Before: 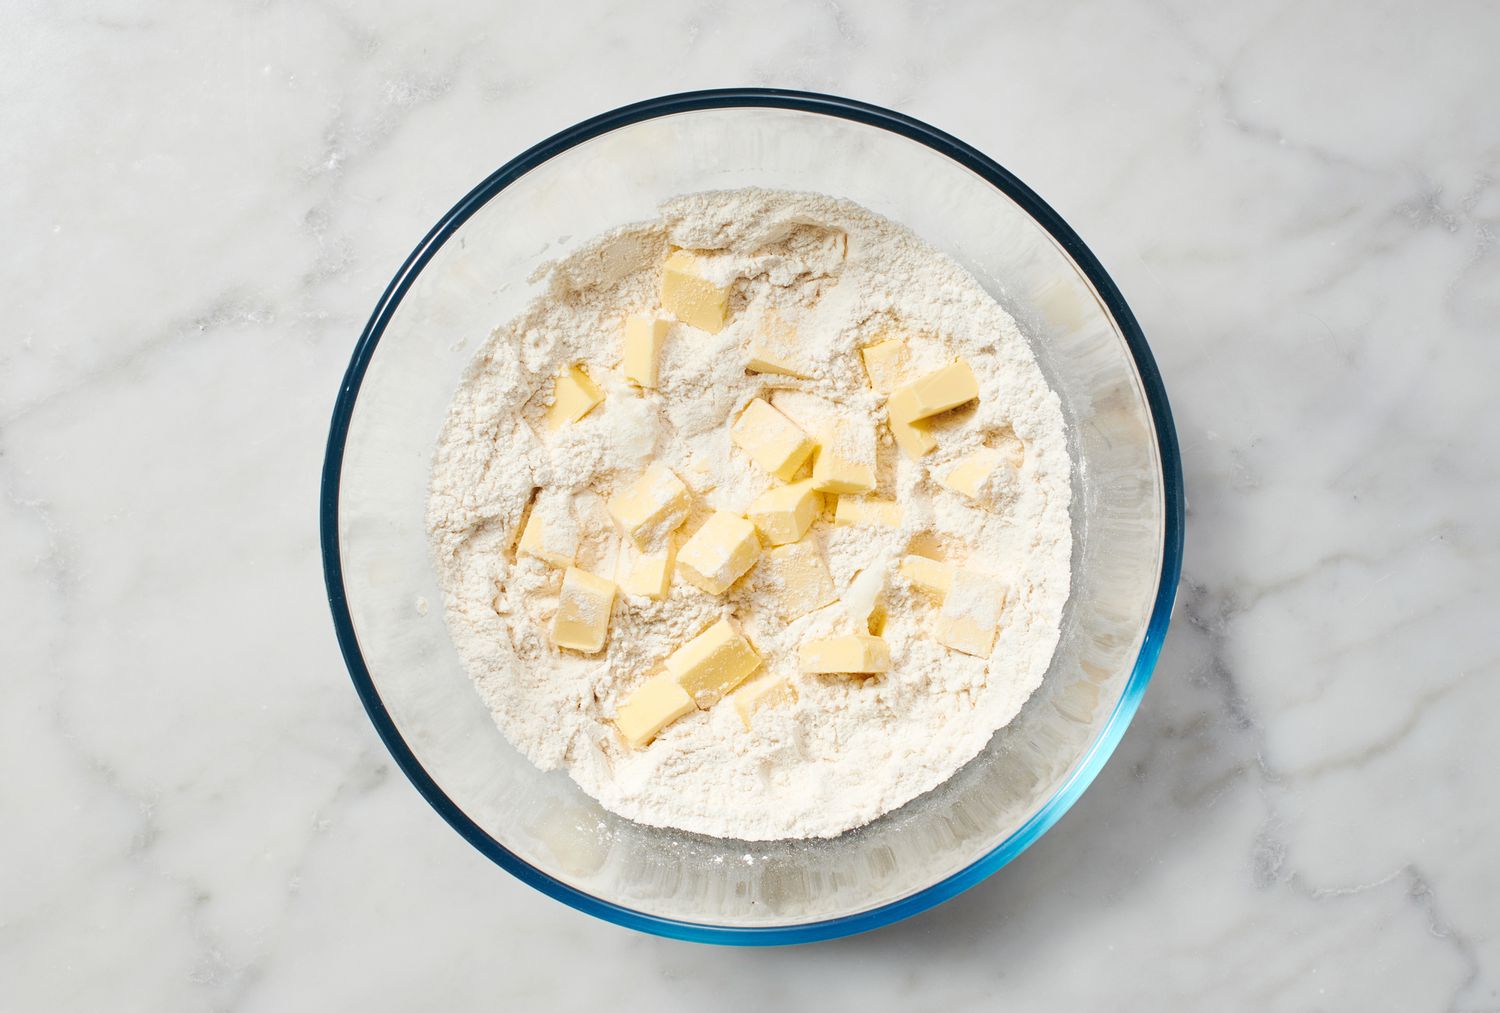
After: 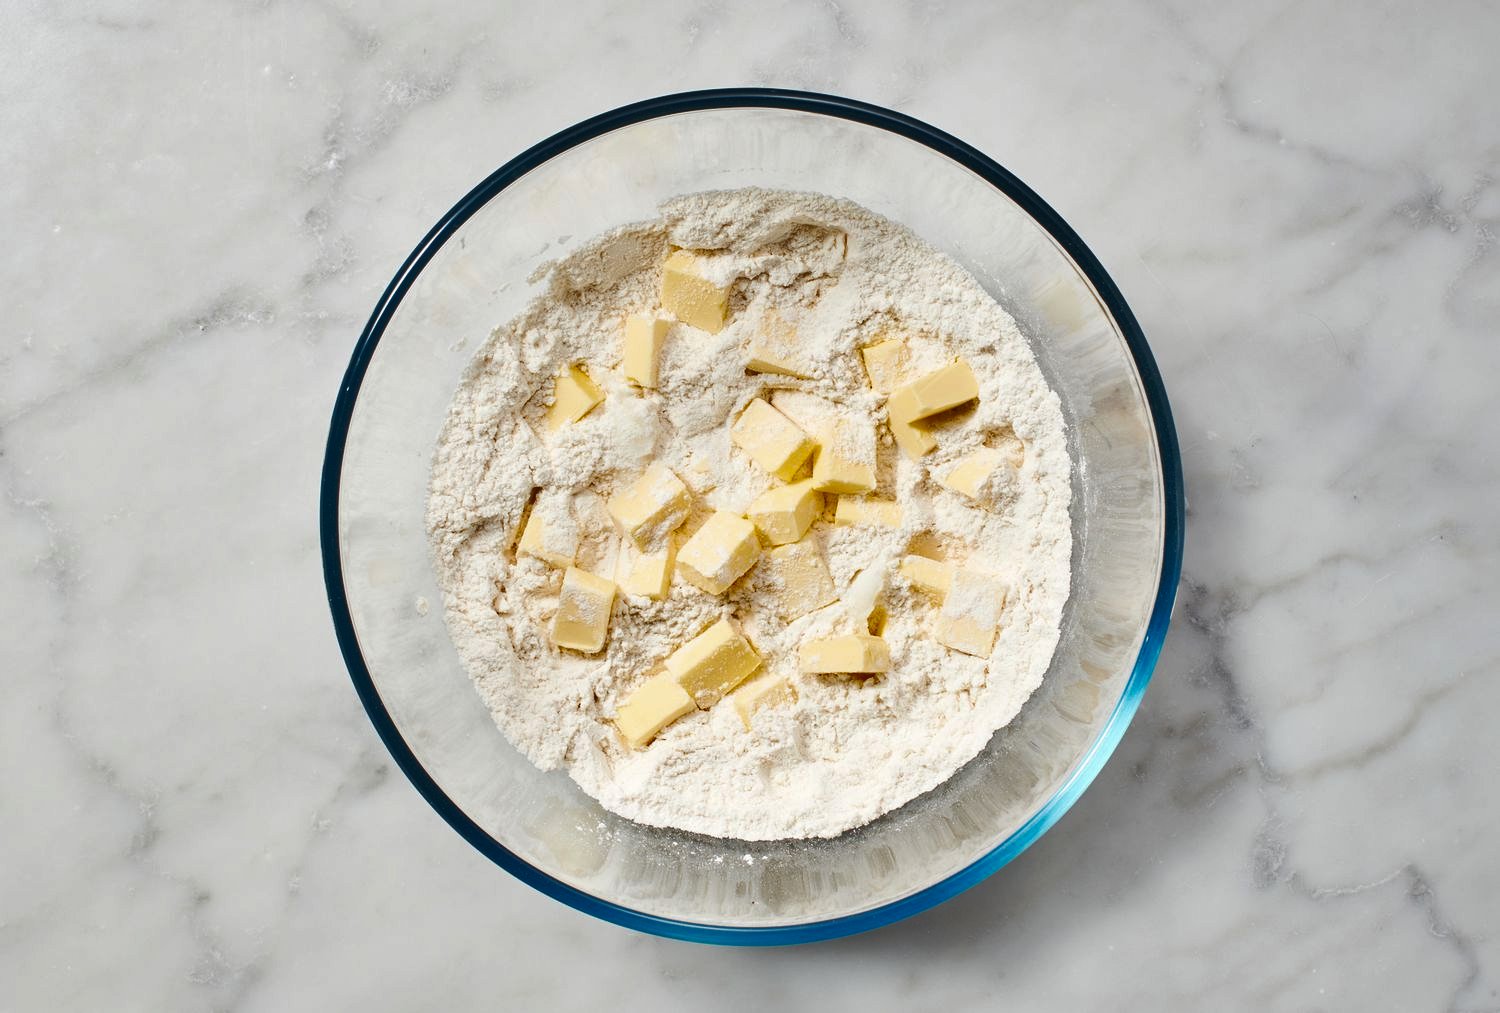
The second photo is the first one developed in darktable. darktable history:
shadows and highlights: shadows 5.2, soften with gaussian
